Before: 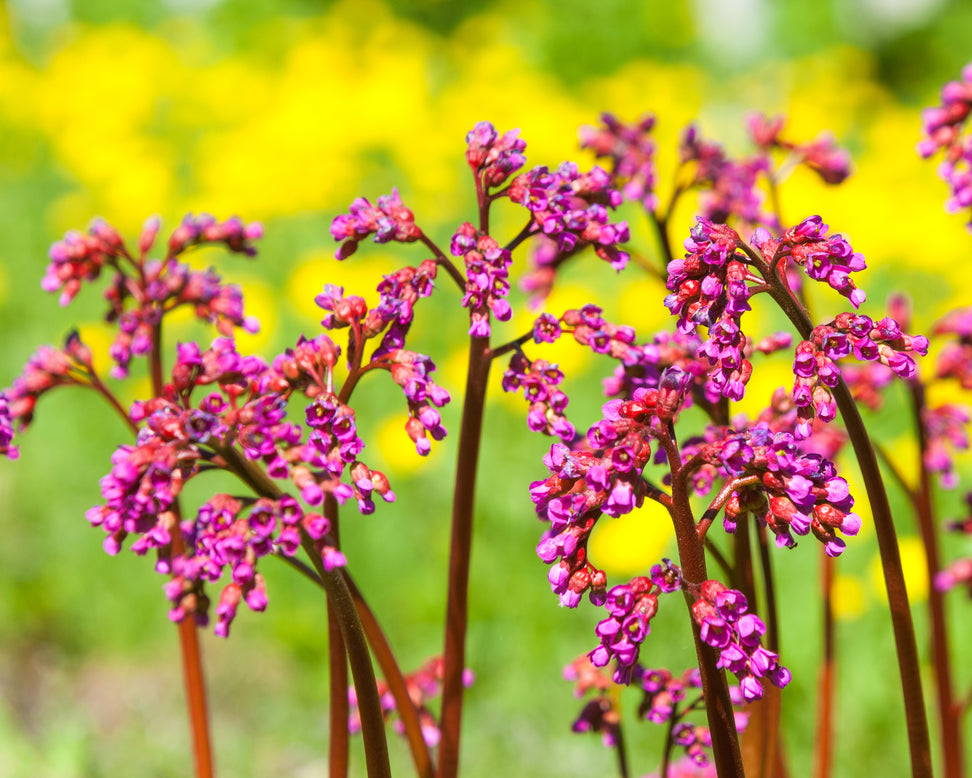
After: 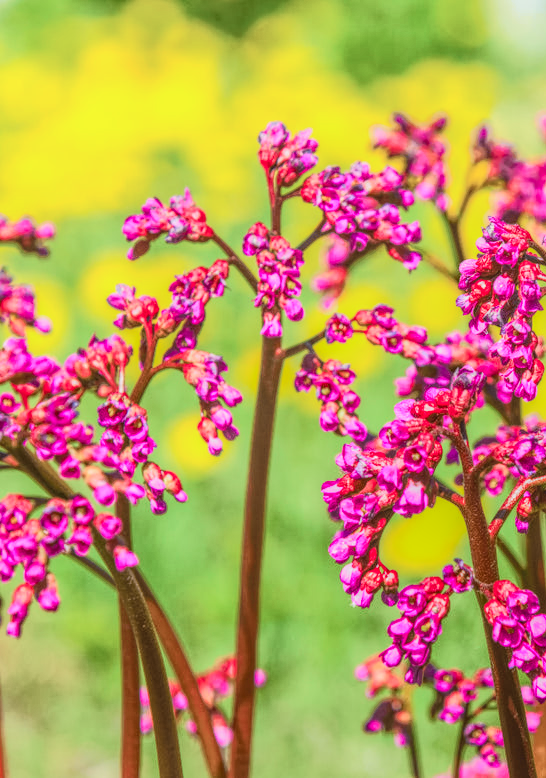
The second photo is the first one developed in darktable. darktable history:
crop: left 21.496%, right 22.254%
local contrast: highlights 20%, shadows 30%, detail 200%, midtone range 0.2
tone curve: curves: ch0 [(0, 0.008) (0.081, 0.044) (0.177, 0.123) (0.283, 0.253) (0.416, 0.449) (0.495, 0.524) (0.661, 0.756) (0.796, 0.859) (1, 0.951)]; ch1 [(0, 0) (0.161, 0.092) (0.35, 0.33) (0.392, 0.392) (0.427, 0.426) (0.479, 0.472) (0.505, 0.5) (0.521, 0.524) (0.567, 0.556) (0.583, 0.588) (0.625, 0.627) (0.678, 0.733) (1, 1)]; ch2 [(0, 0) (0.346, 0.362) (0.404, 0.427) (0.502, 0.499) (0.531, 0.523) (0.544, 0.561) (0.58, 0.59) (0.629, 0.642) (0.717, 0.678) (1, 1)], color space Lab, independent channels, preserve colors none
